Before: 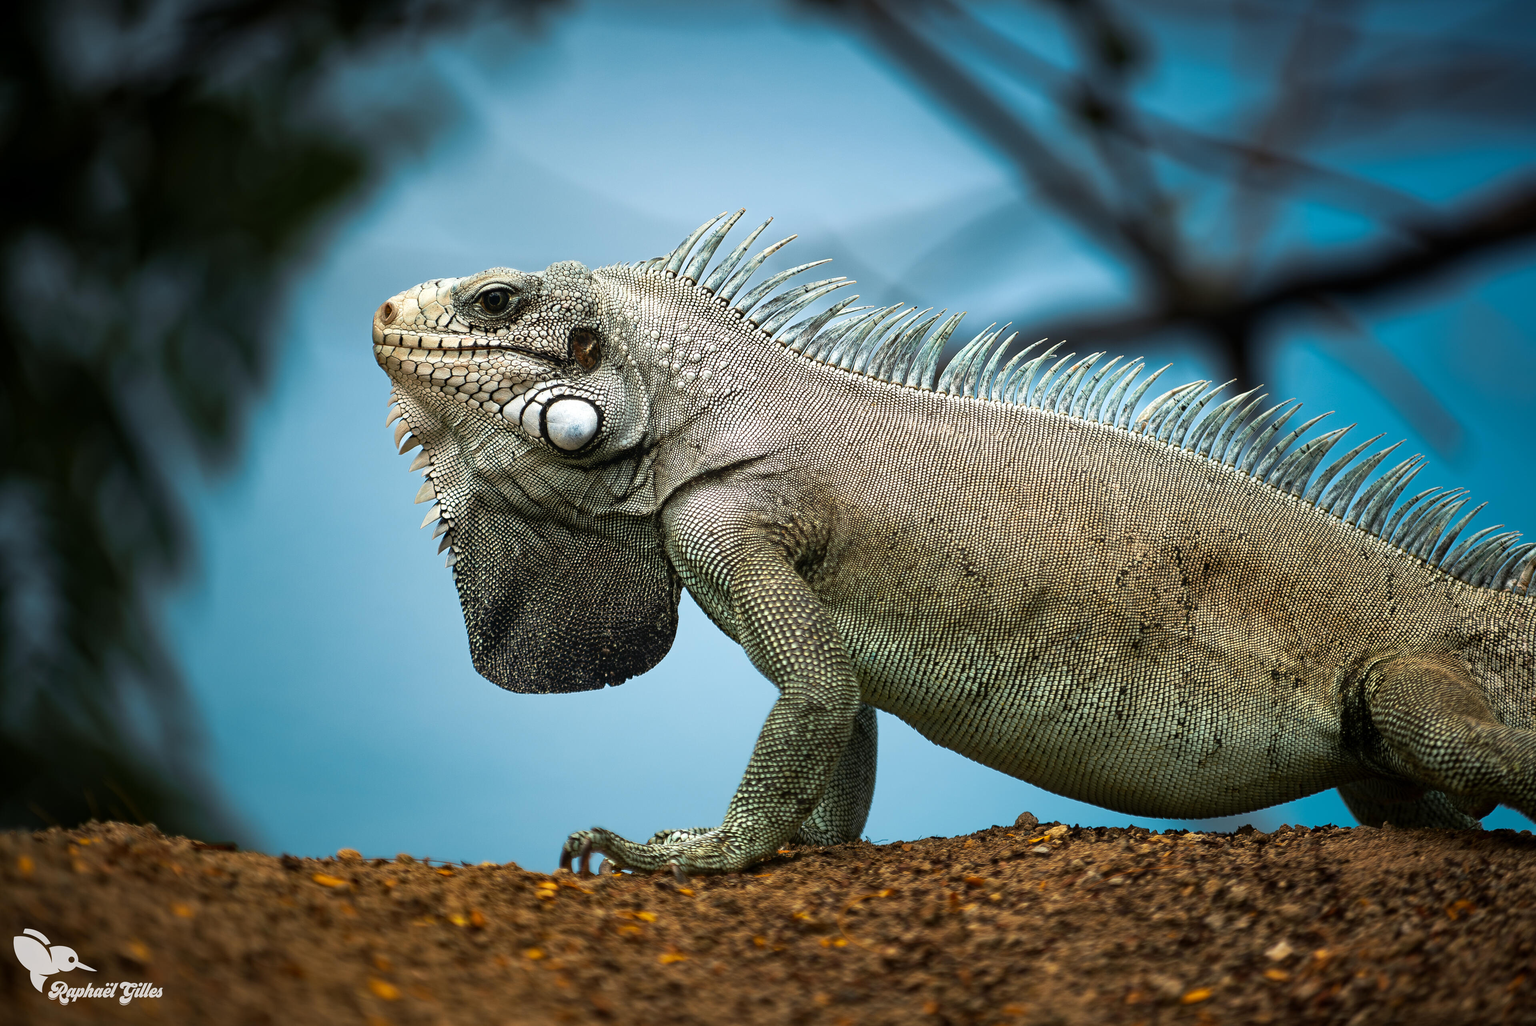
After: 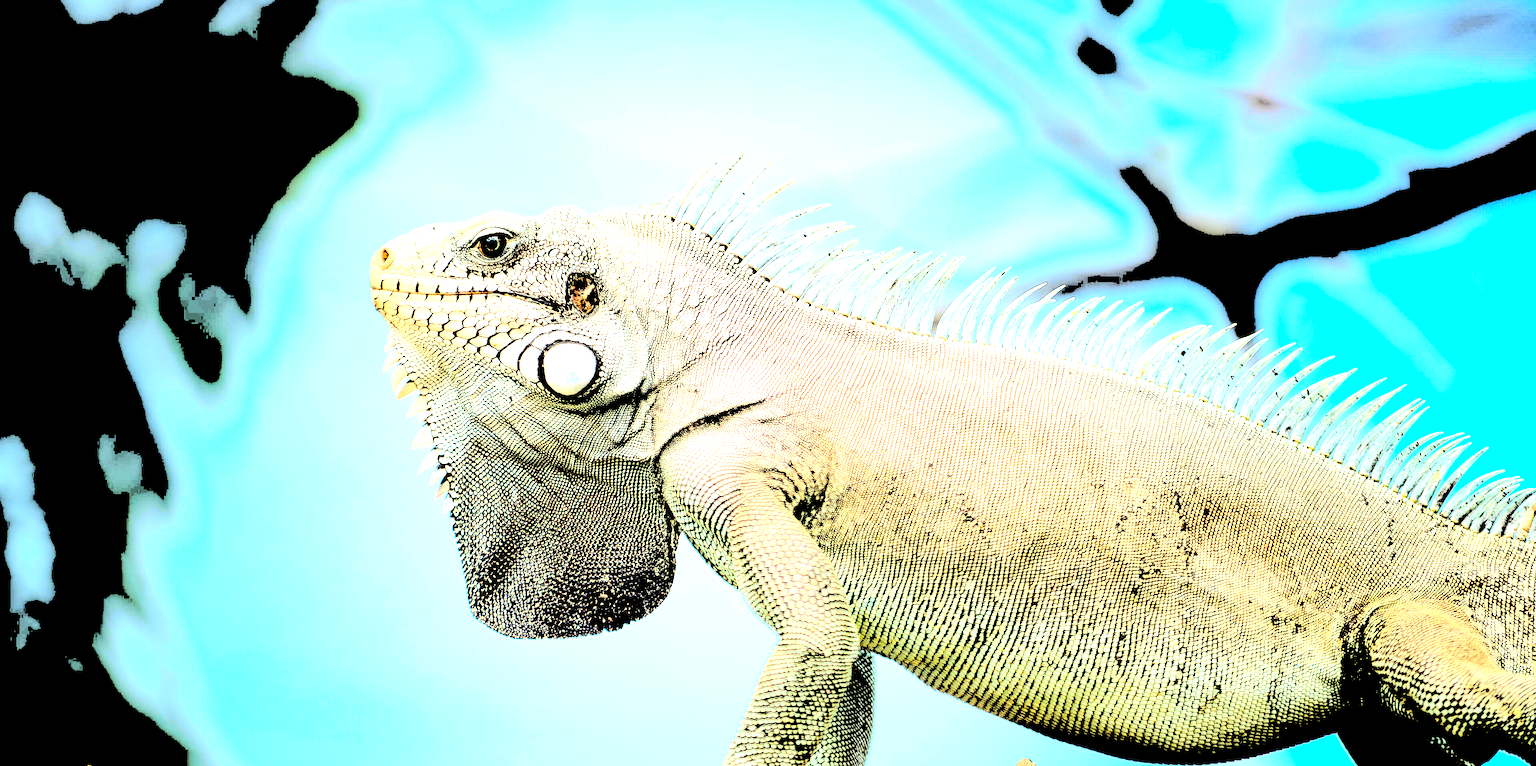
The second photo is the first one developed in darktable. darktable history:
levels: black 0.103%, levels [0.246, 0.256, 0.506]
exposure: black level correction 0, exposure 0.891 EV, compensate exposure bias true, compensate highlight preservation false
crop: left 0.308%, top 5.526%, bottom 19.924%
